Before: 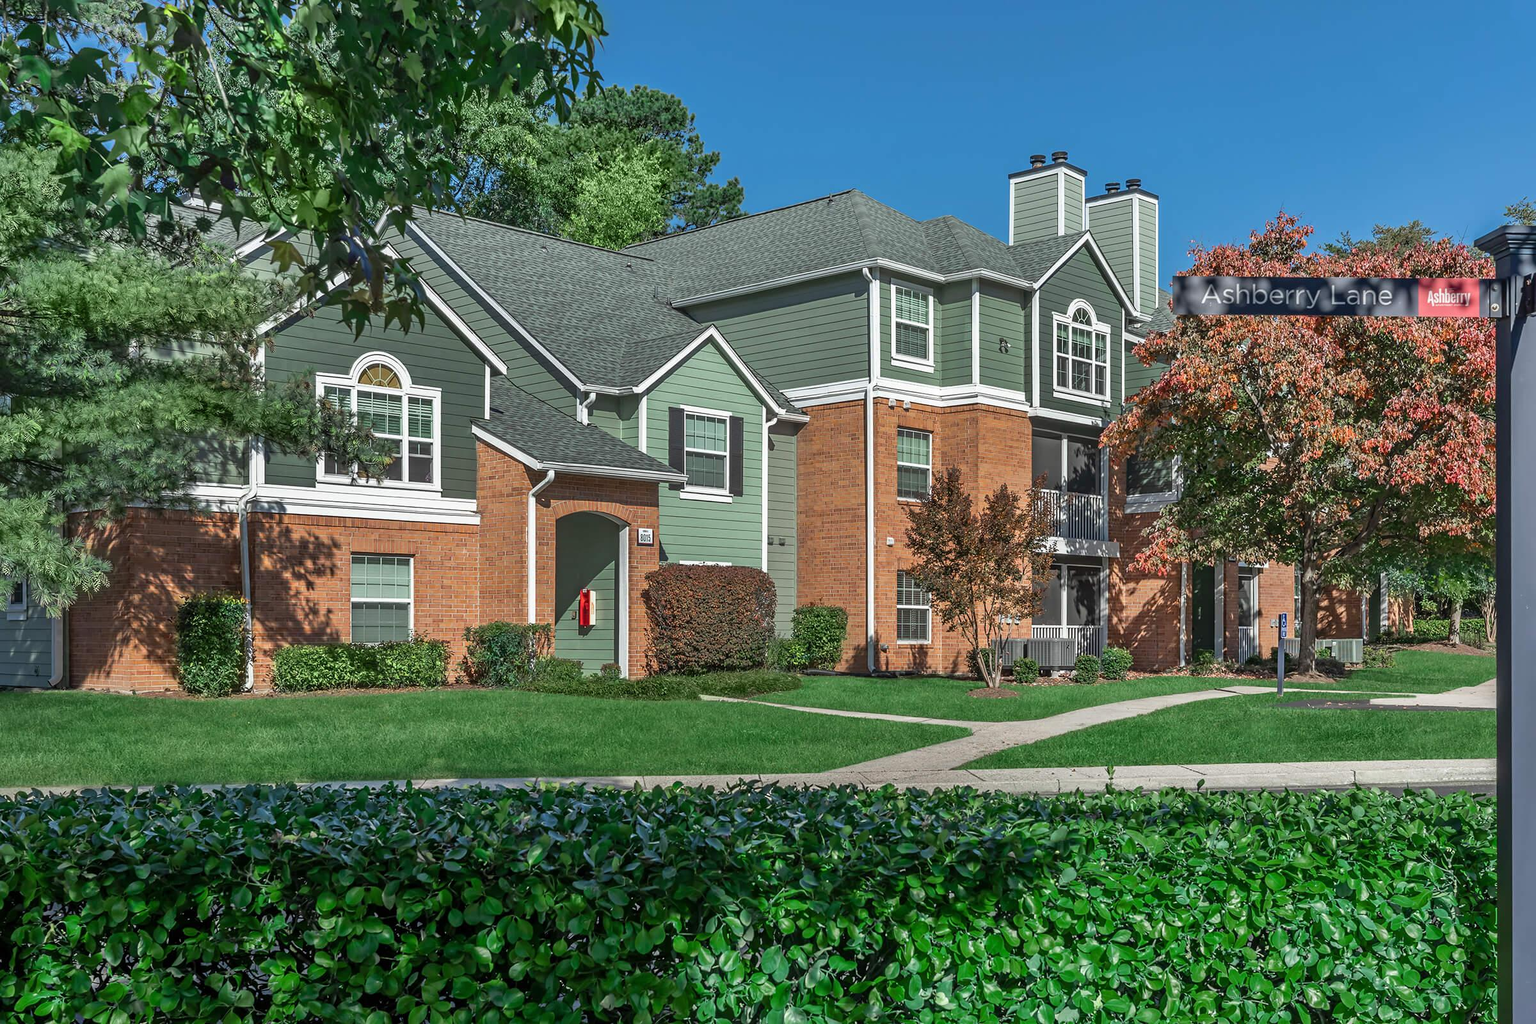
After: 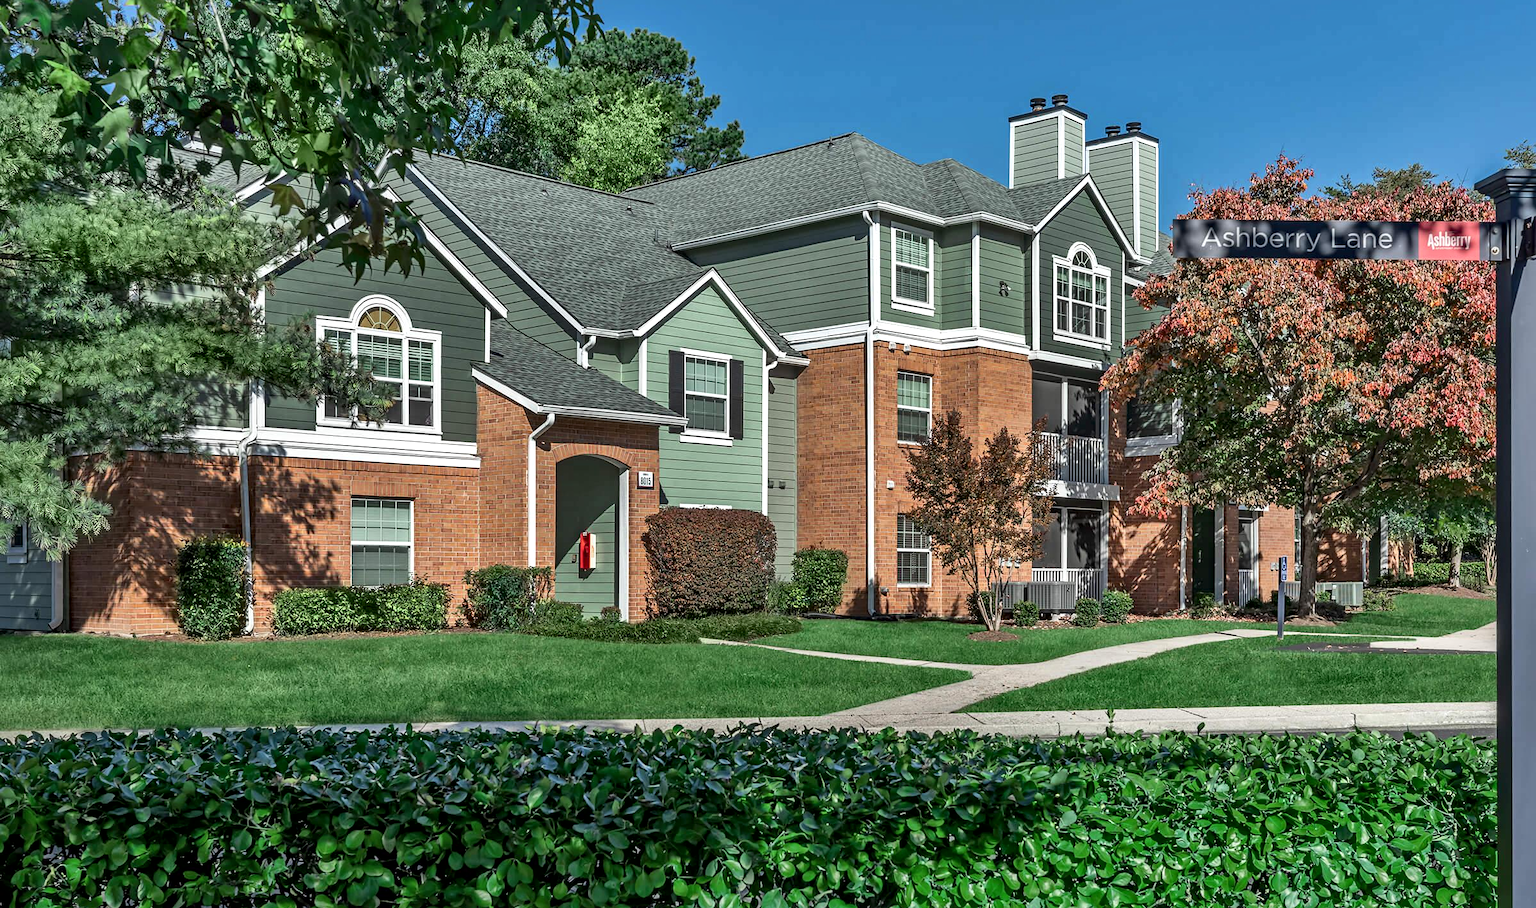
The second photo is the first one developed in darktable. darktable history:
crop and rotate: top 5.609%, bottom 5.609%
local contrast: mode bilateral grid, contrast 25, coarseness 60, detail 151%, midtone range 0.2
